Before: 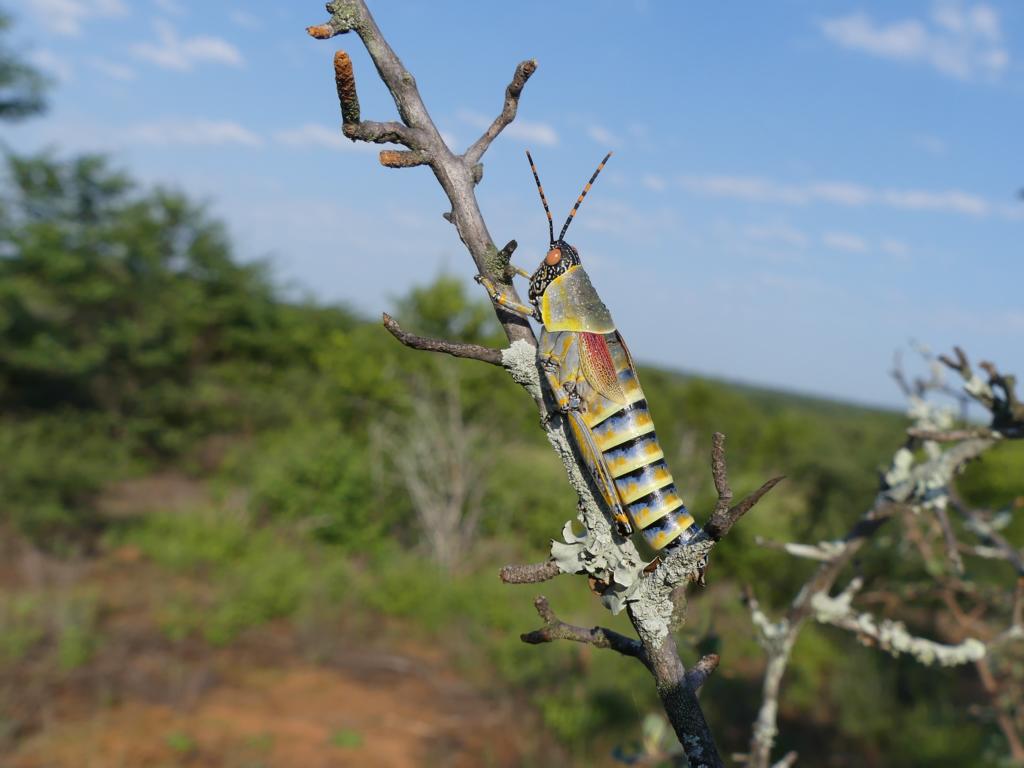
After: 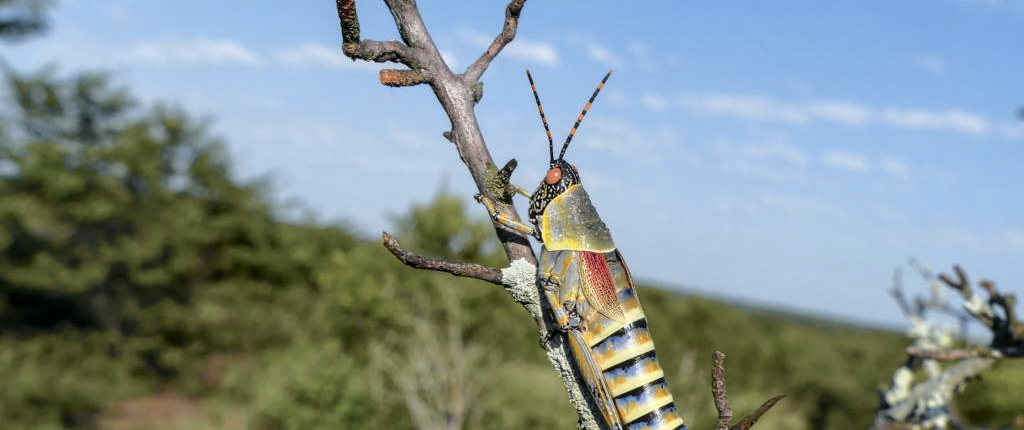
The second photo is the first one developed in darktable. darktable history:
contrast brightness saturation: contrast -0.123
crop and rotate: top 10.6%, bottom 33.378%
tone curve: curves: ch0 [(0, 0) (0.105, 0.068) (0.195, 0.162) (0.283, 0.283) (0.384, 0.404) (0.485, 0.531) (0.638, 0.681) (0.795, 0.879) (1, 0.977)]; ch1 [(0, 0) (0.161, 0.092) (0.35, 0.33) (0.379, 0.401) (0.456, 0.469) (0.504, 0.5) (0.512, 0.514) (0.58, 0.597) (0.635, 0.646) (1, 1)]; ch2 [(0, 0) (0.371, 0.362) (0.437, 0.437) (0.5, 0.5) (0.53, 0.523) (0.56, 0.58) (0.622, 0.606) (1, 1)], color space Lab, independent channels, preserve colors none
local contrast: detail 130%
exposure: exposure 0.014 EV, compensate exposure bias true, compensate highlight preservation false
levels: levels [0.026, 0.507, 0.987]
